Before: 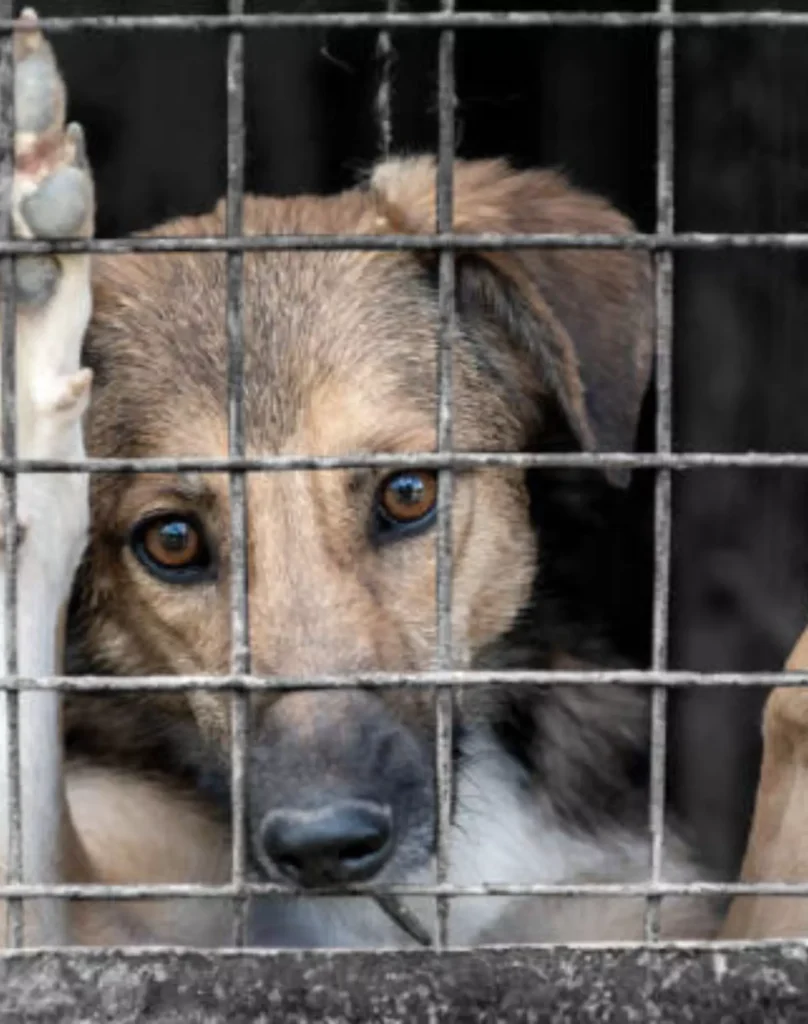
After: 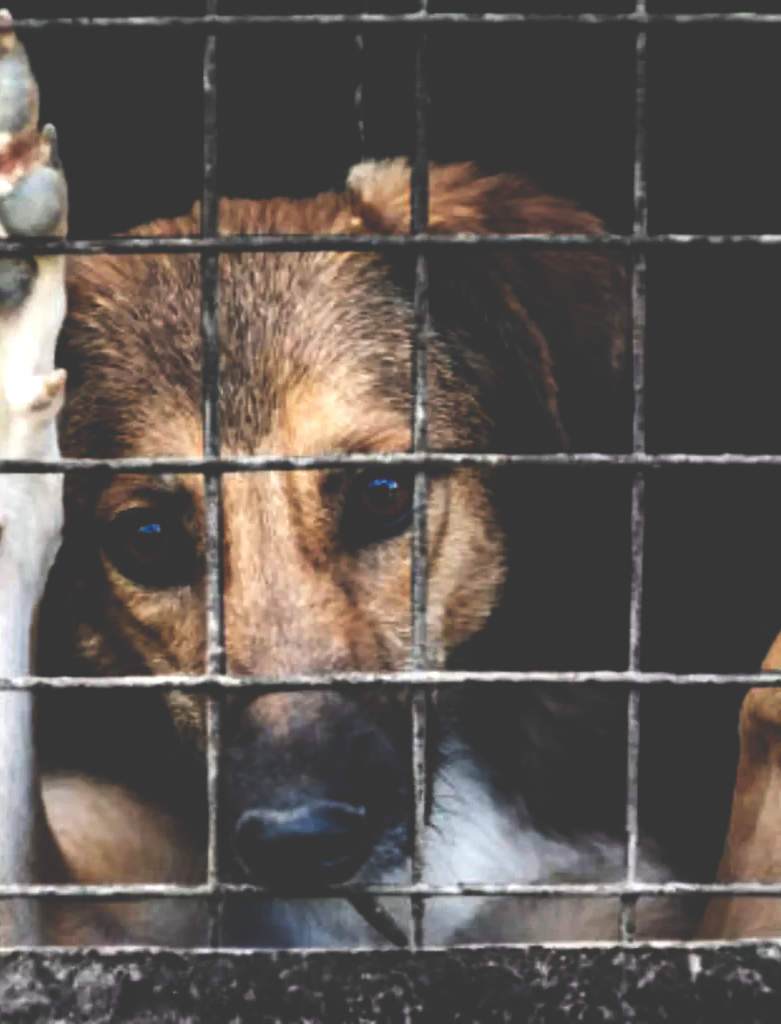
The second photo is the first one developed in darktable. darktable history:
base curve: curves: ch0 [(0, 0.036) (0.083, 0.04) (0.804, 1)], preserve colors none
crop and rotate: left 3.238%
